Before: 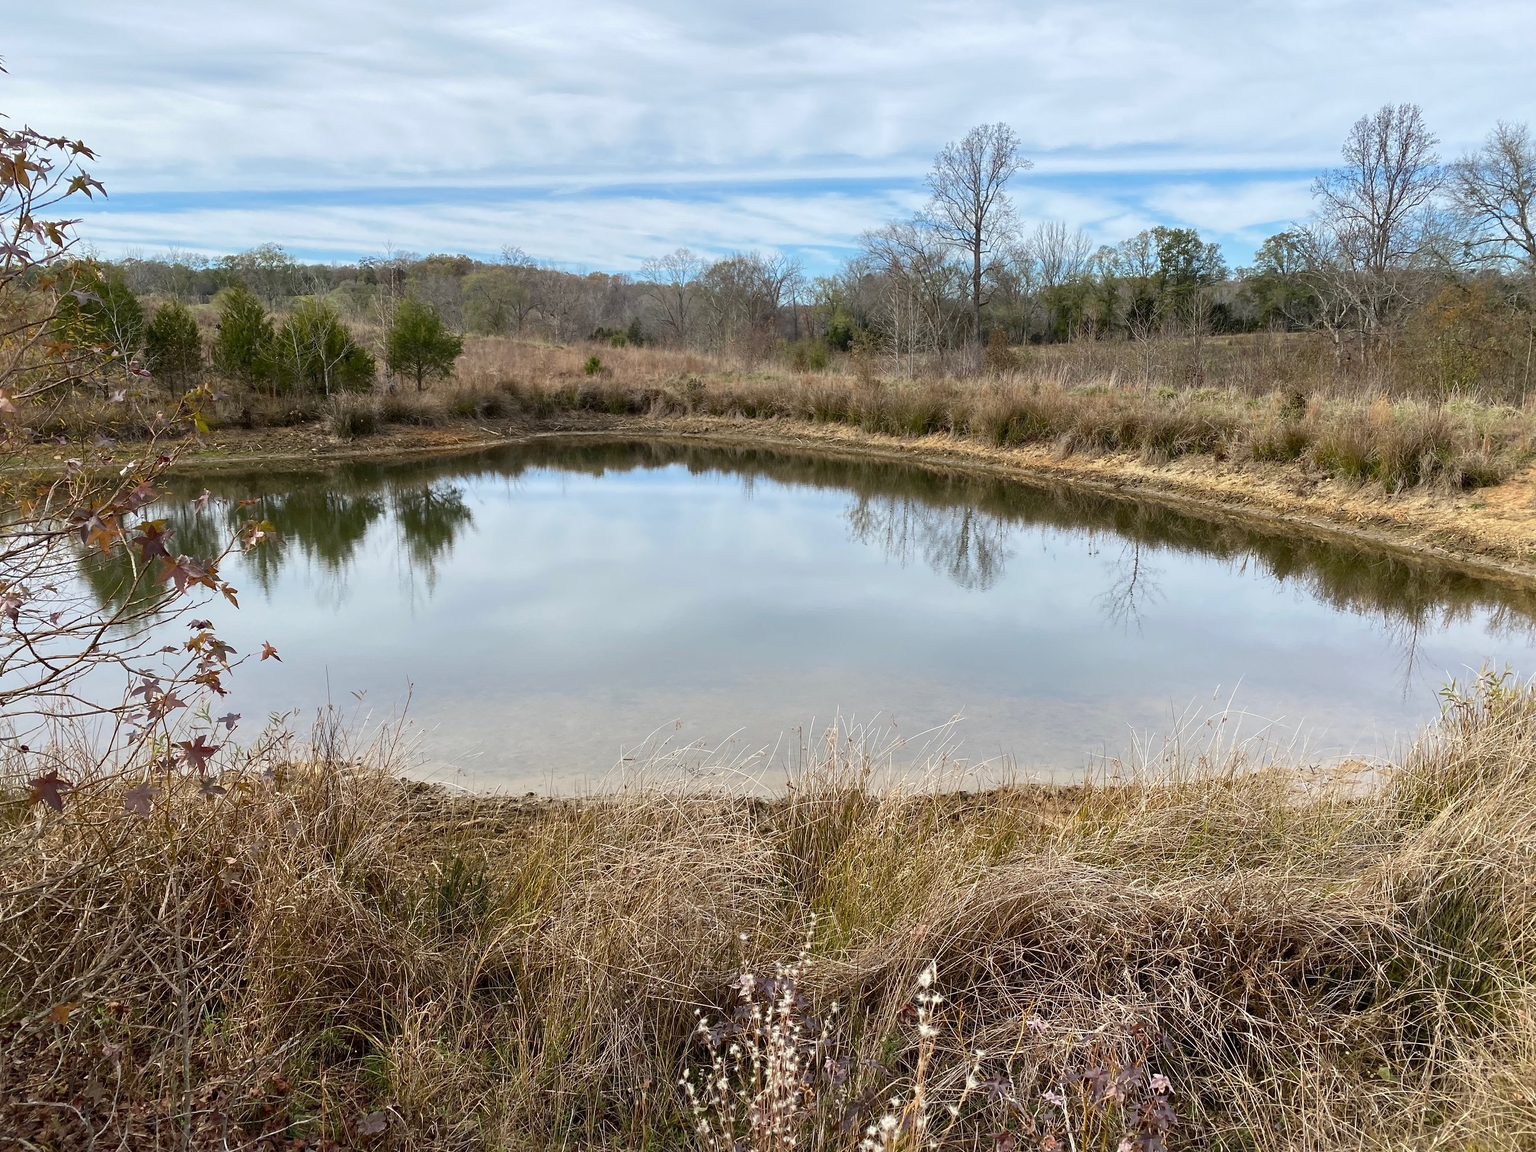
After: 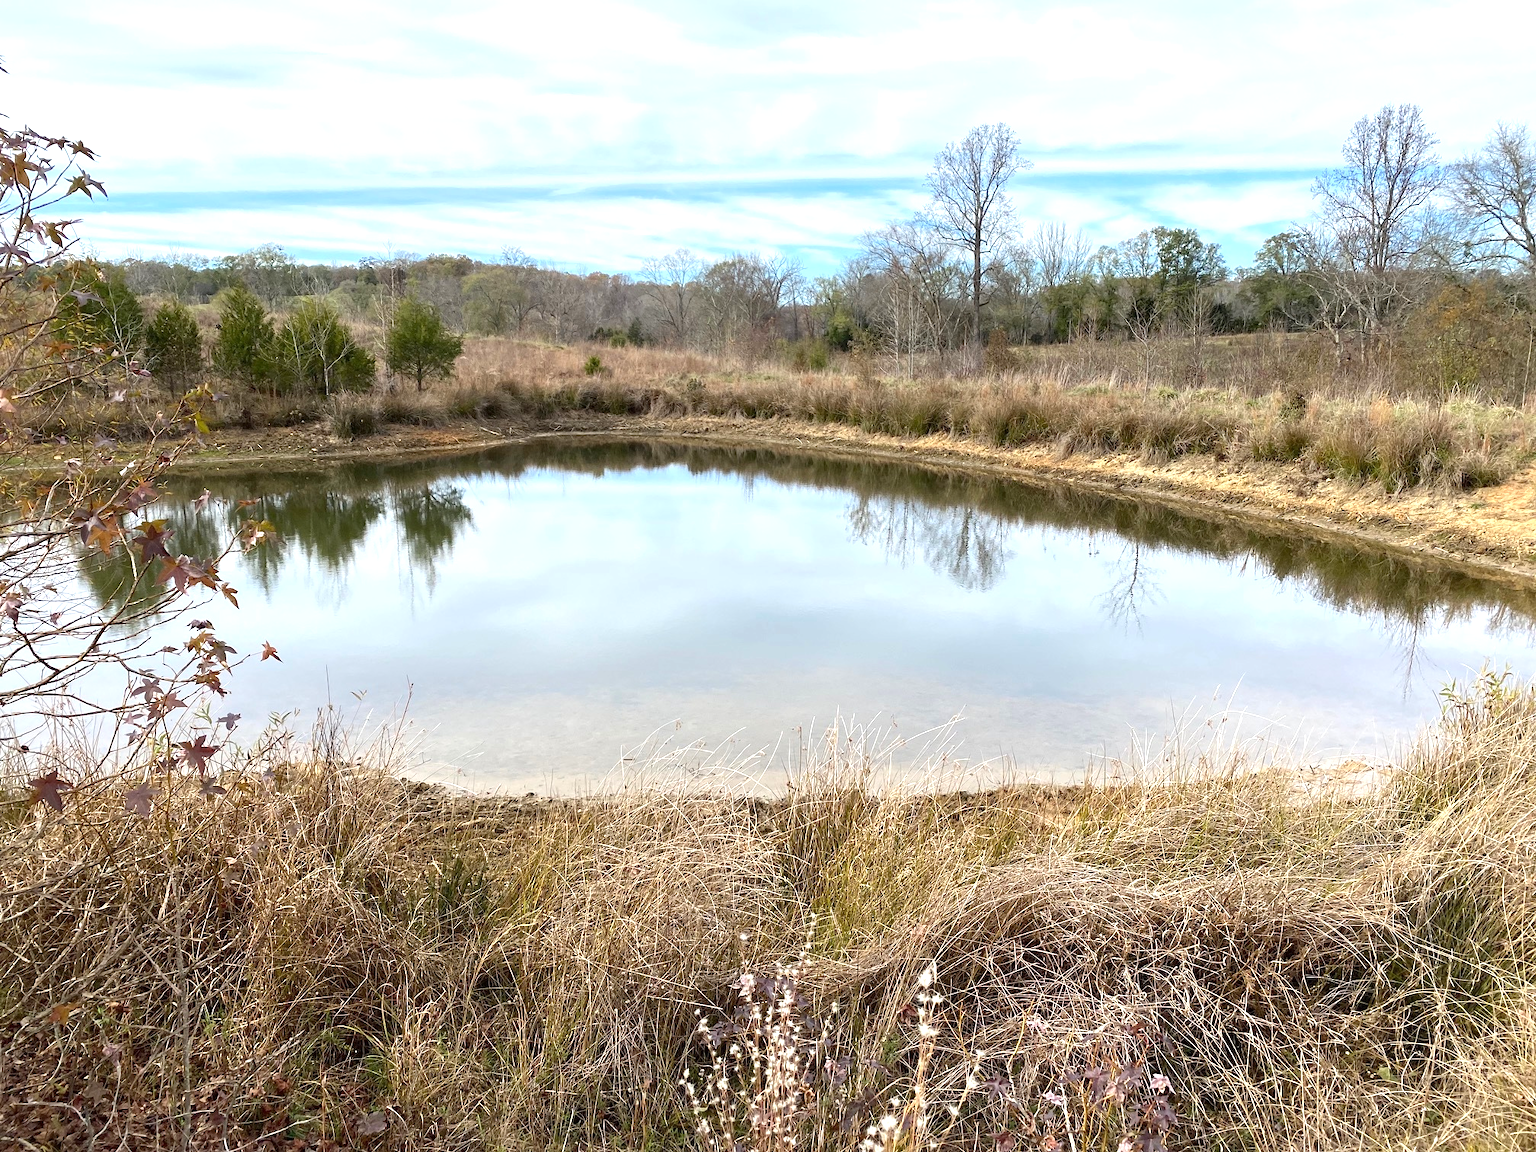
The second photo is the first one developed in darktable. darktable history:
exposure: exposure 0.671 EV, compensate highlight preservation false
